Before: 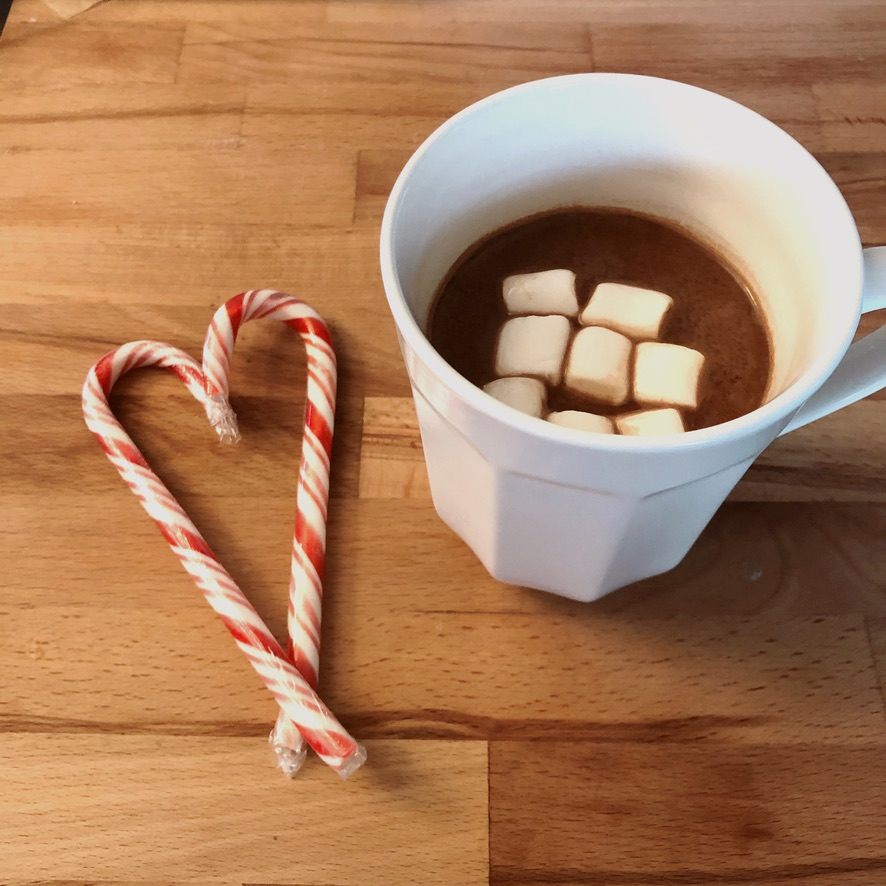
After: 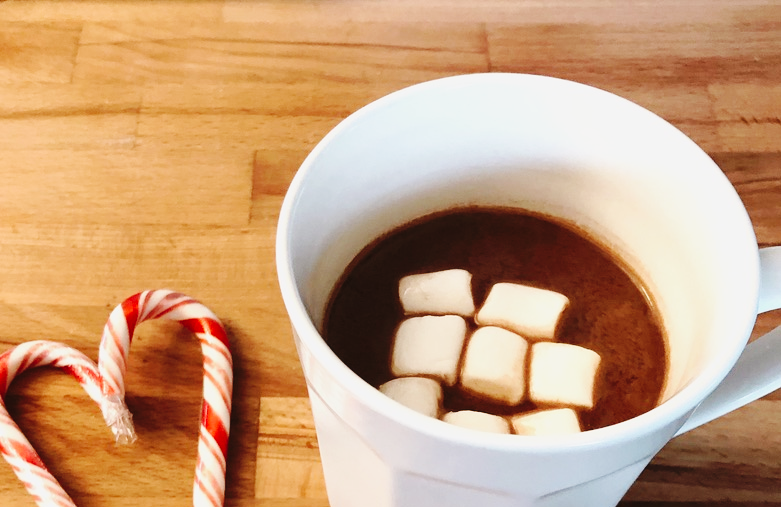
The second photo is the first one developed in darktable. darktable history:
crop and rotate: left 11.812%, bottom 42.776%
exposure: black level correction -0.005, exposure 0.054 EV, compensate highlight preservation false
base curve: curves: ch0 [(0, 0) (0.036, 0.025) (0.121, 0.166) (0.206, 0.329) (0.605, 0.79) (1, 1)], preserve colors none
